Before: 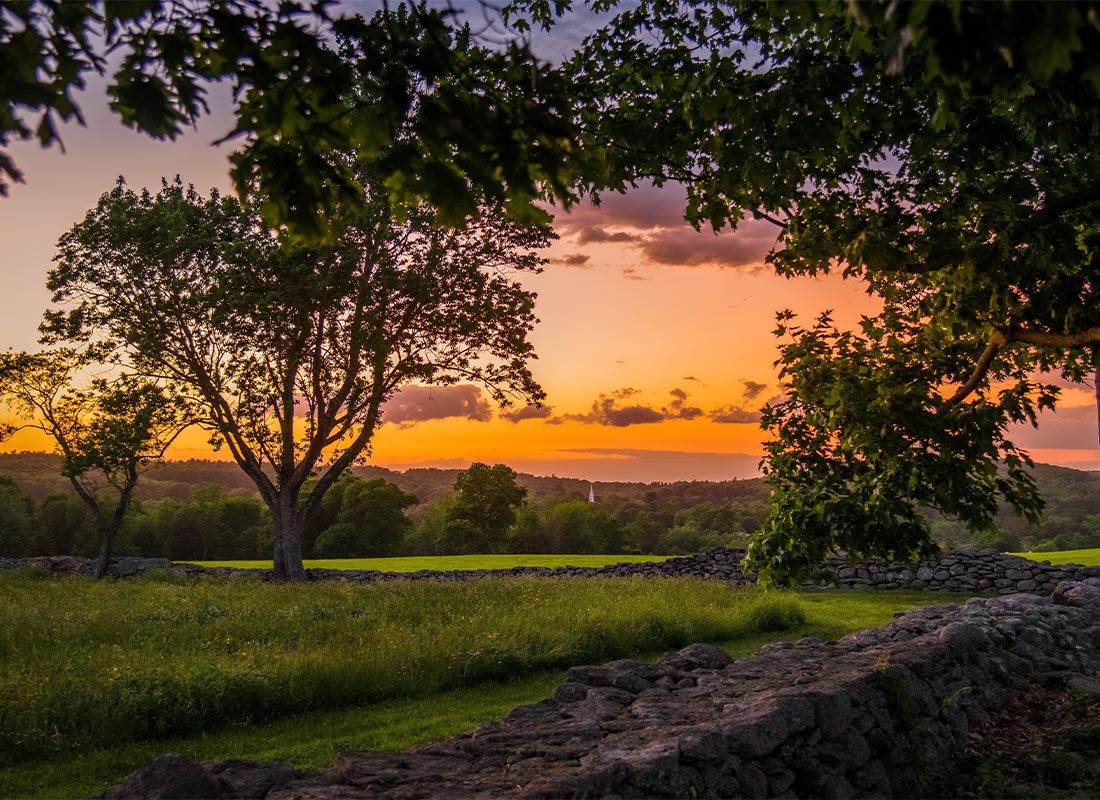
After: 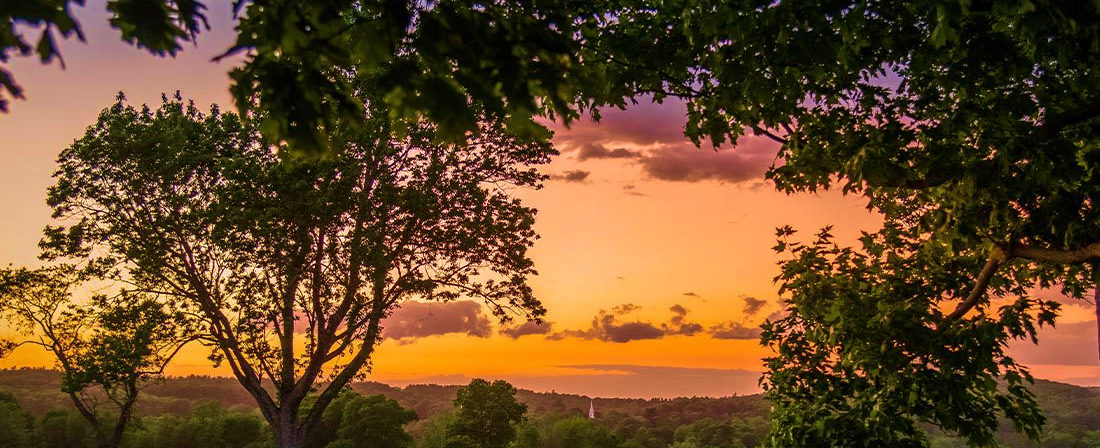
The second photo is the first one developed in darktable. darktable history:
crop and rotate: top 10.605%, bottom 33.274%
velvia: strength 75%
